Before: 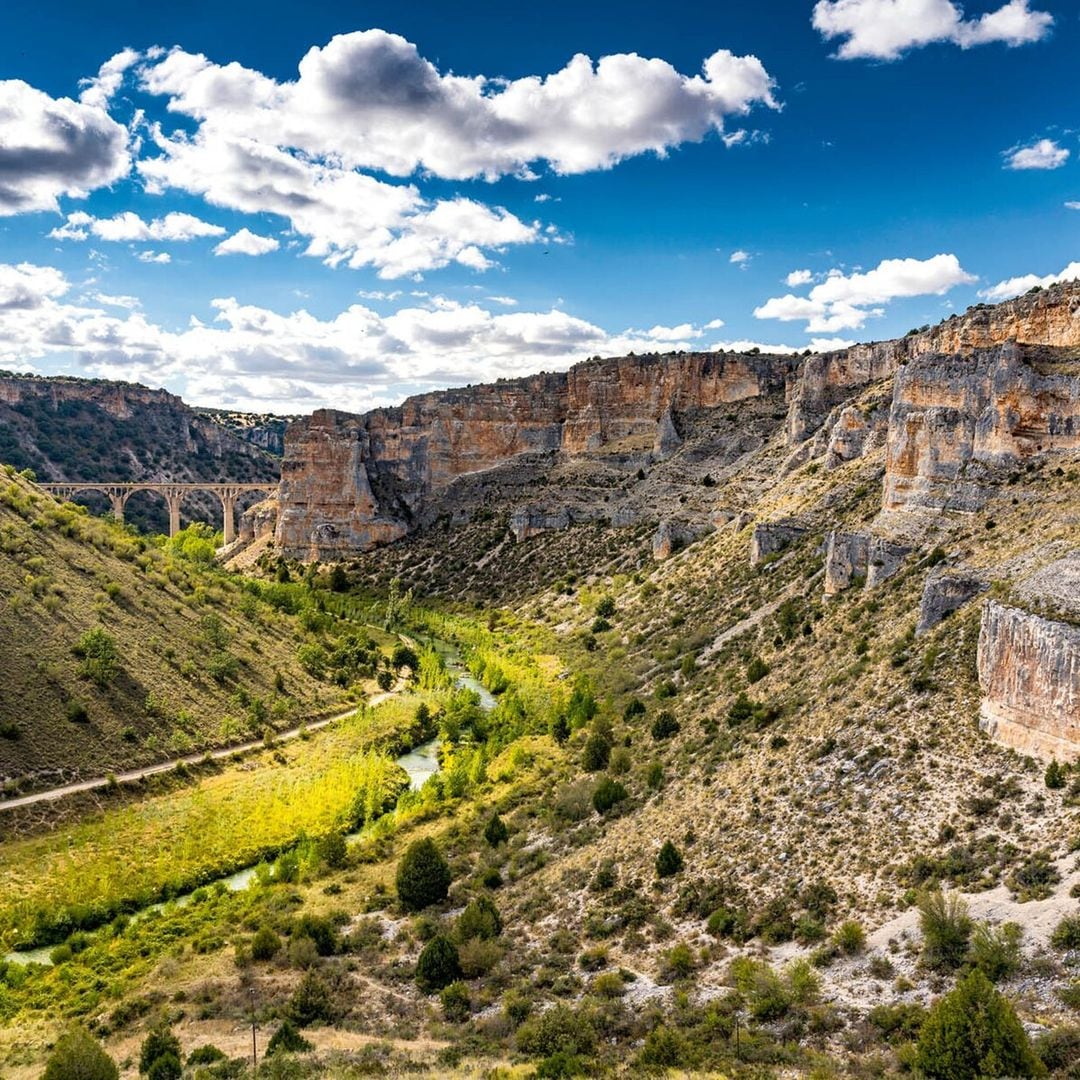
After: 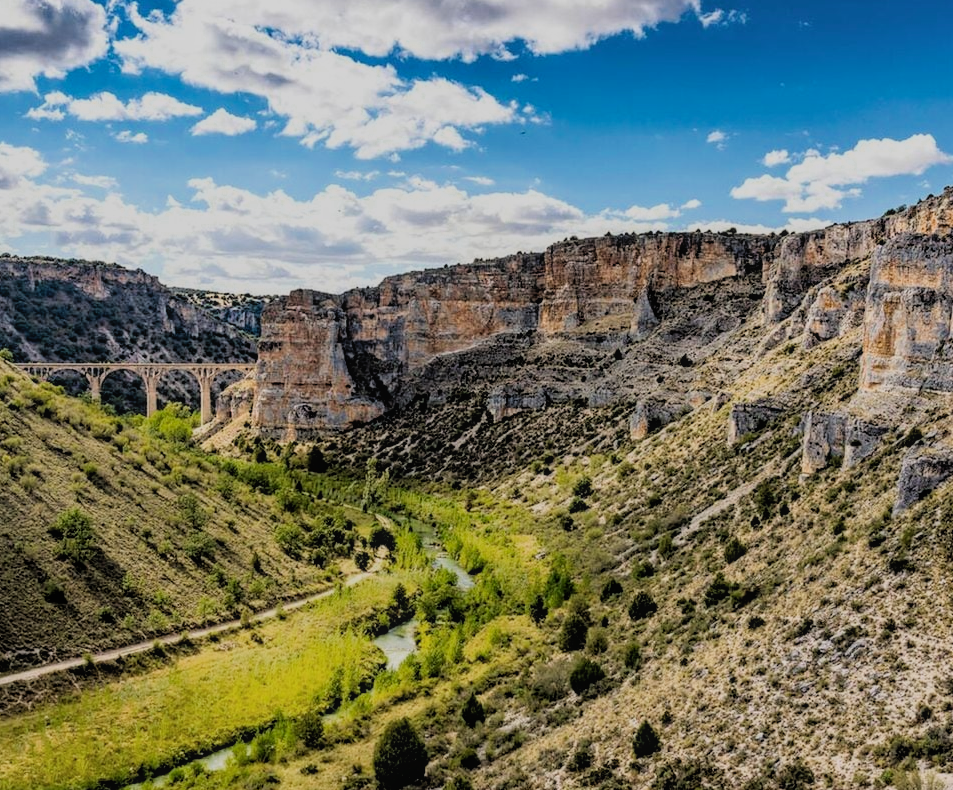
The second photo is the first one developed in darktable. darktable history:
filmic rgb: black relative exposure -4.3 EV, white relative exposure 4.56 EV, threshold 5.99 EV, hardness 2.38, contrast 1.06, color science v6 (2022), enable highlight reconstruction true
local contrast: detail 109%
color zones: curves: ch0 [(0, 0.558) (0.143, 0.548) (0.286, 0.447) (0.429, 0.259) (0.571, 0.5) (0.714, 0.5) (0.857, 0.593) (1, 0.558)]; ch1 [(0, 0.543) (0.01, 0.544) (0.12, 0.492) (0.248, 0.458) (0.5, 0.534) (0.748, 0.5) (0.99, 0.469) (1, 0.543)]; ch2 [(0, 0.507) (0.143, 0.522) (0.286, 0.505) (0.429, 0.5) (0.571, 0.5) (0.714, 0.5) (0.857, 0.5) (1, 0.507)]
crop and rotate: left 2.301%, top 11.158%, right 9.42%, bottom 15.611%
